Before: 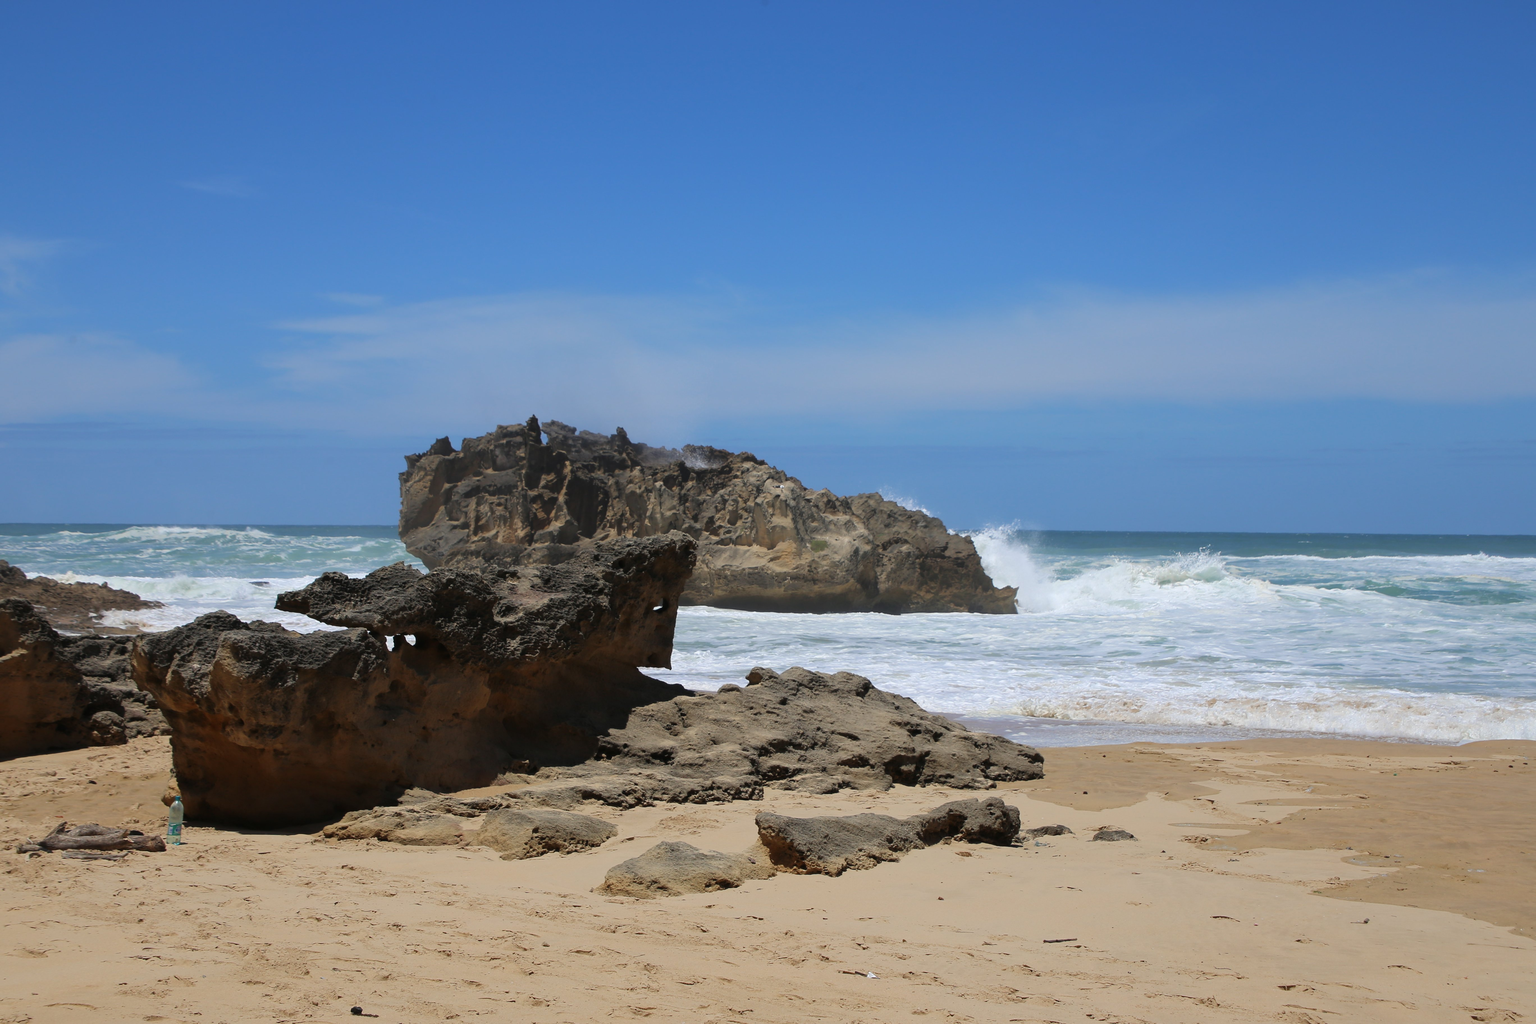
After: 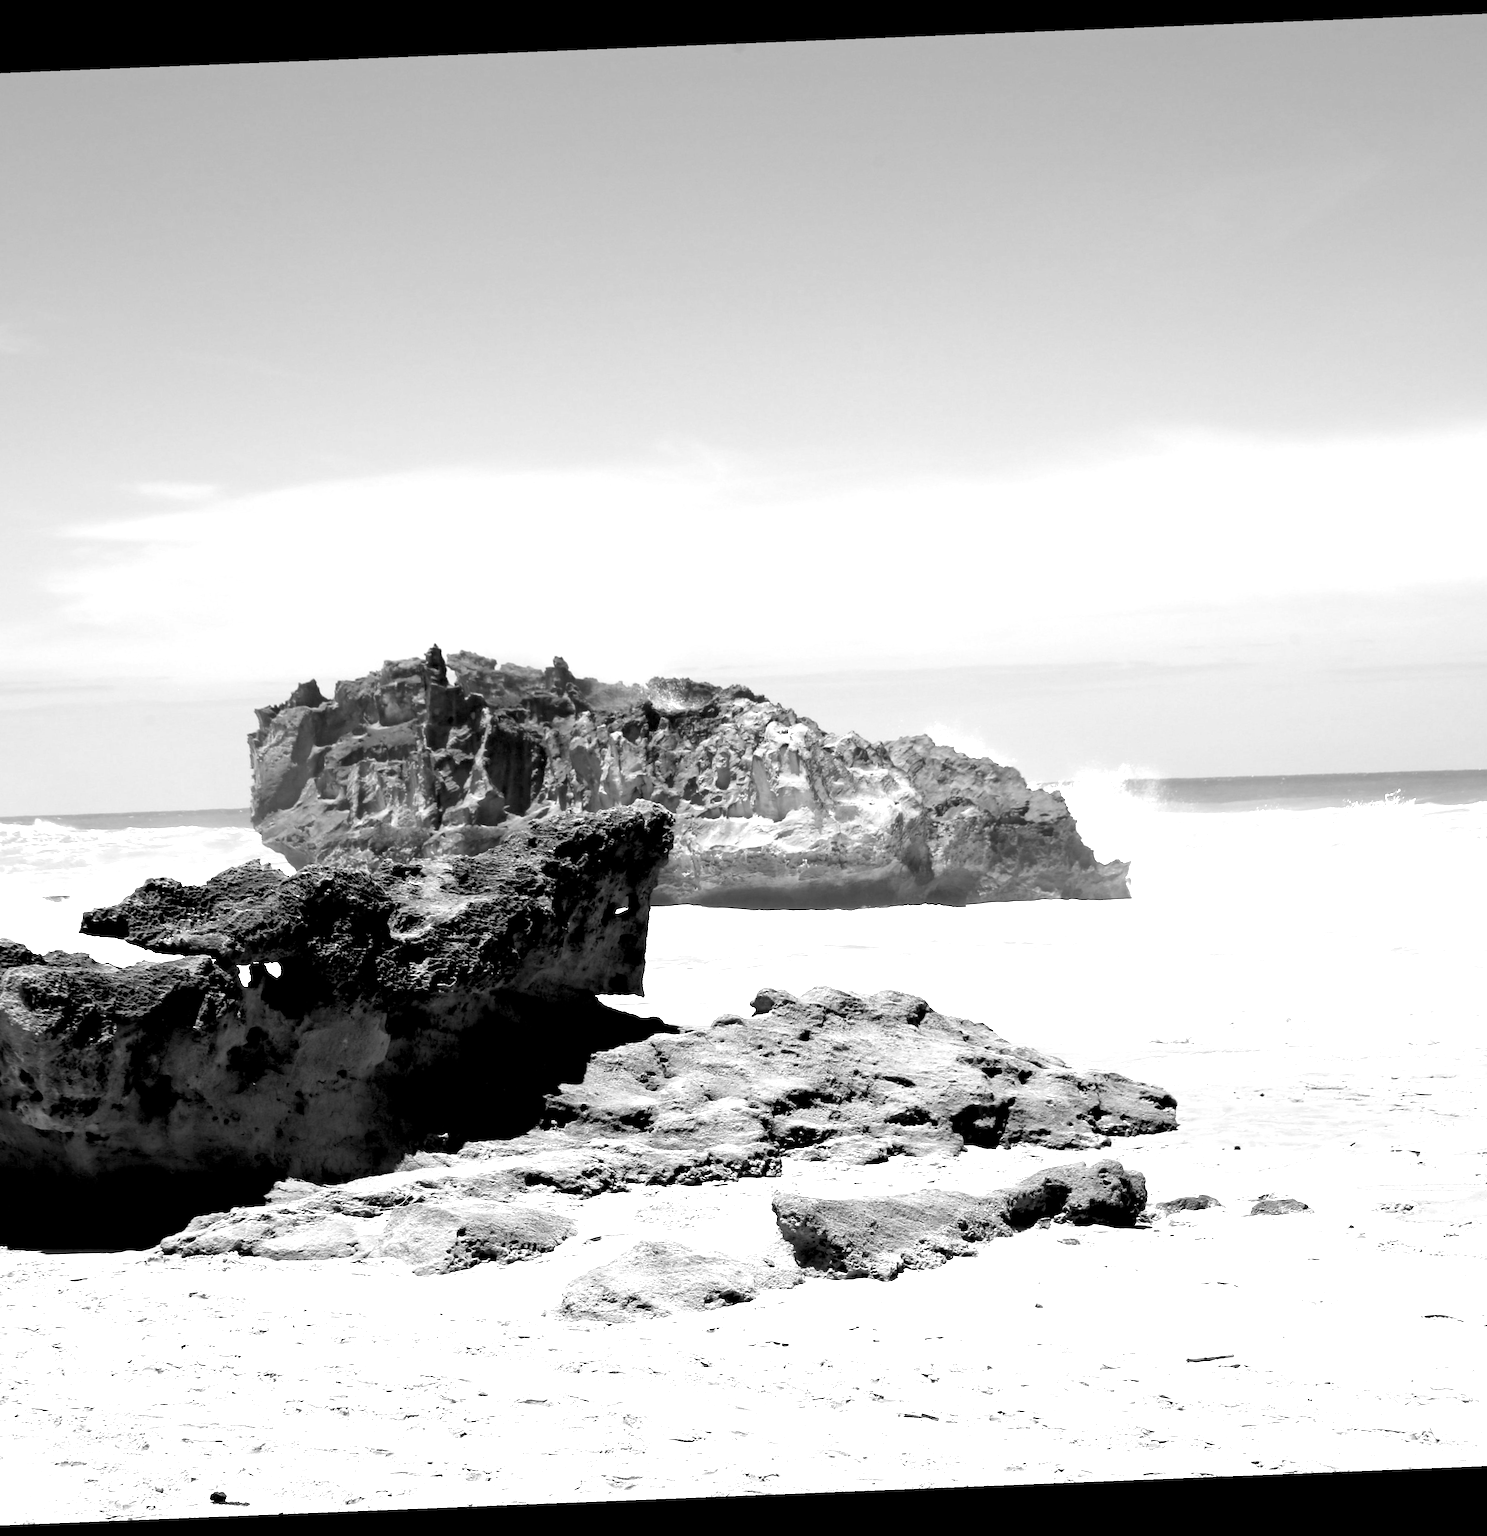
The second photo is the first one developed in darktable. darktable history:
crop: left 15.419%, right 17.914%
rgb levels: levels [[0.034, 0.472, 0.904], [0, 0.5, 1], [0, 0.5, 1]]
monochrome: on, module defaults
exposure: black level correction 0.001, exposure 1.646 EV, compensate exposure bias true, compensate highlight preservation false
rotate and perspective: rotation -2.29°, automatic cropping off
